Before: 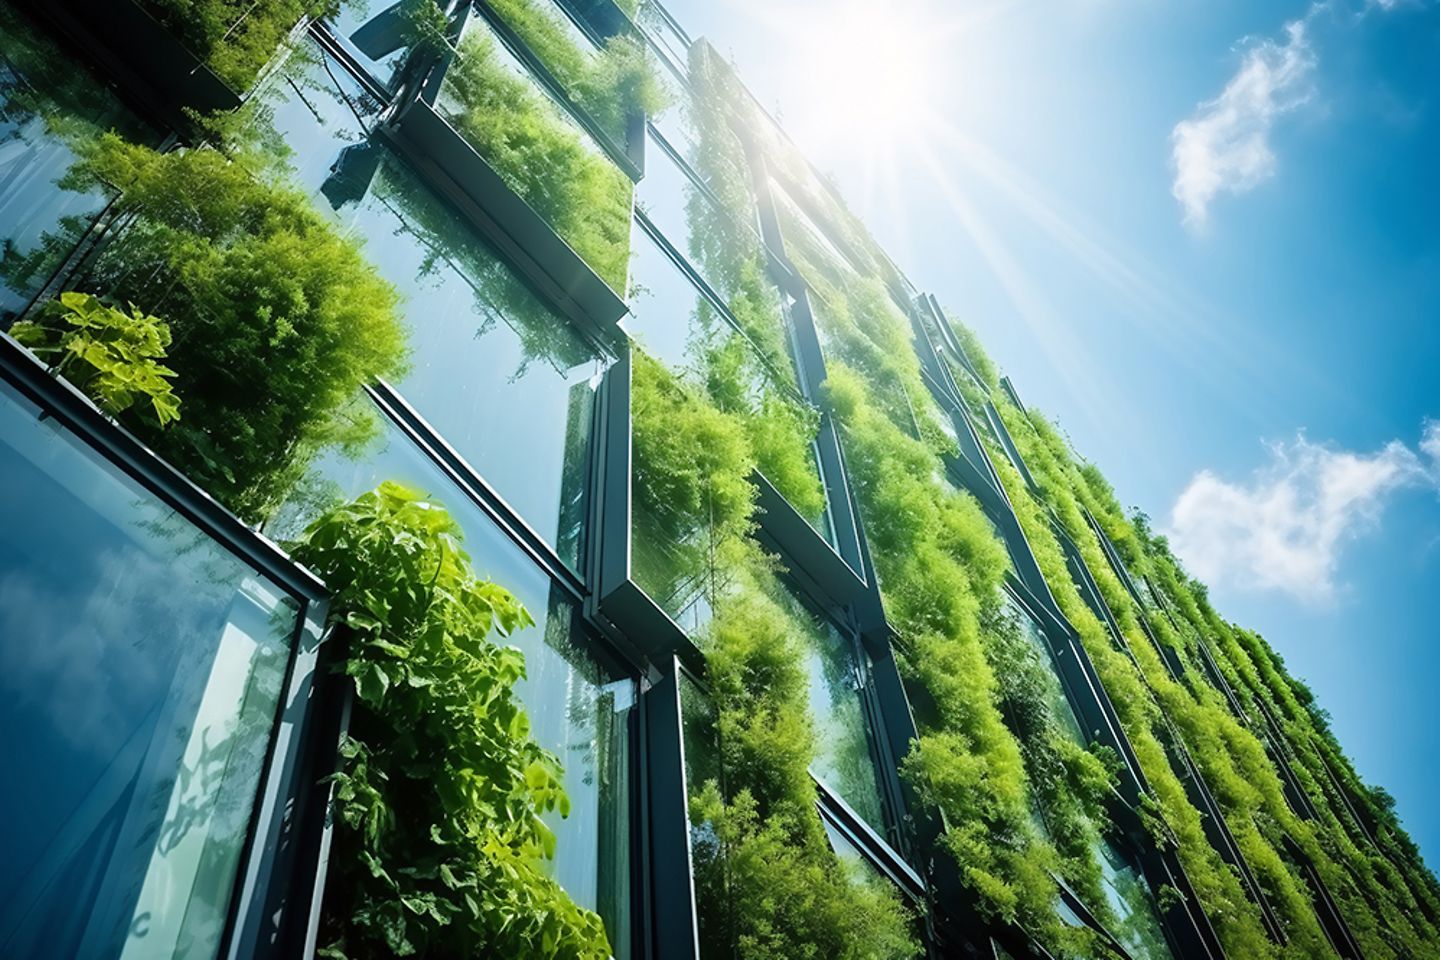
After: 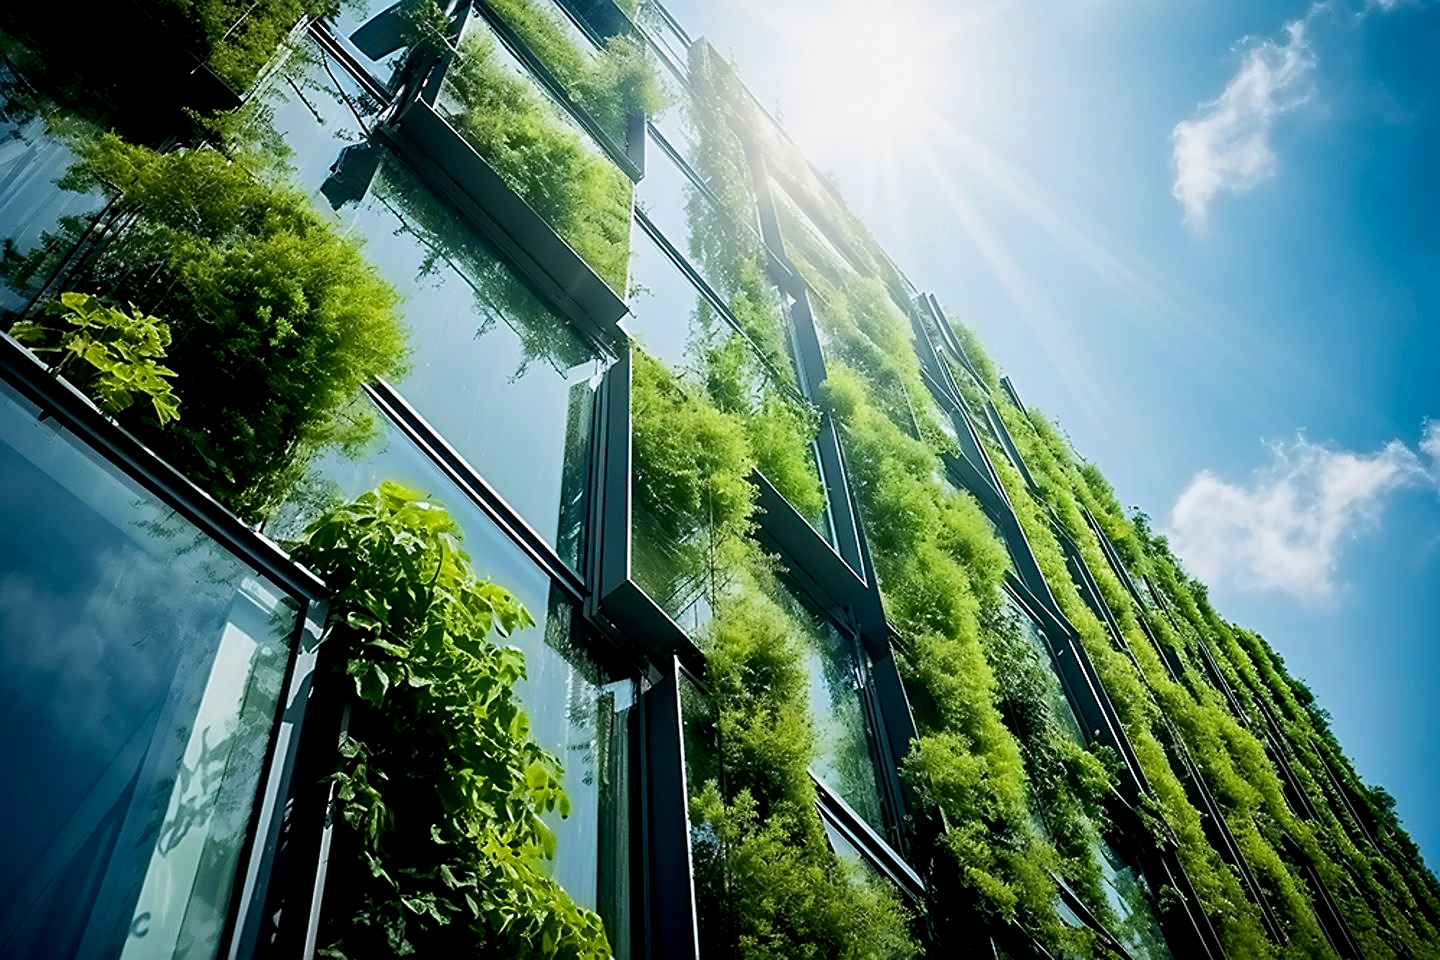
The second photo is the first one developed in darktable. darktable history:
tone equalizer: -8 EV -0.417 EV, -7 EV -0.389 EV, -6 EV -0.333 EV, -5 EV -0.222 EV, -3 EV 0.222 EV, -2 EV 0.333 EV, -1 EV 0.389 EV, +0 EV 0.417 EV, edges refinement/feathering 500, mask exposure compensation -1.57 EV, preserve details no
sharpen: on, module defaults
exposure: black level correction 0.011, exposure -0.478 EV, compensate highlight preservation false
